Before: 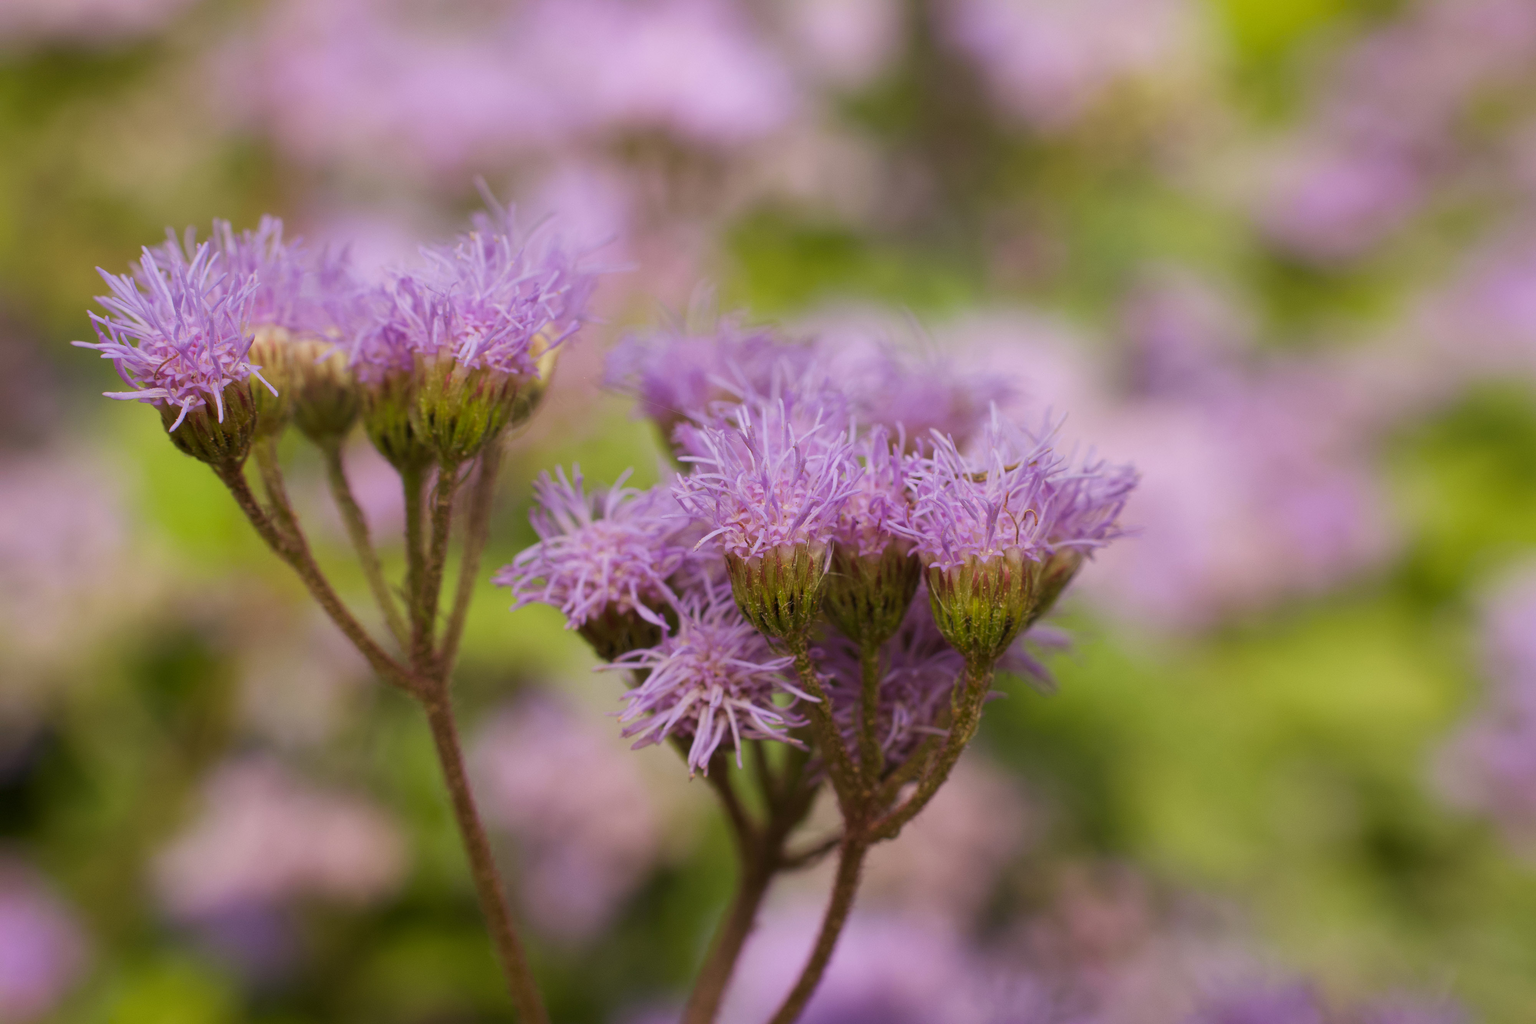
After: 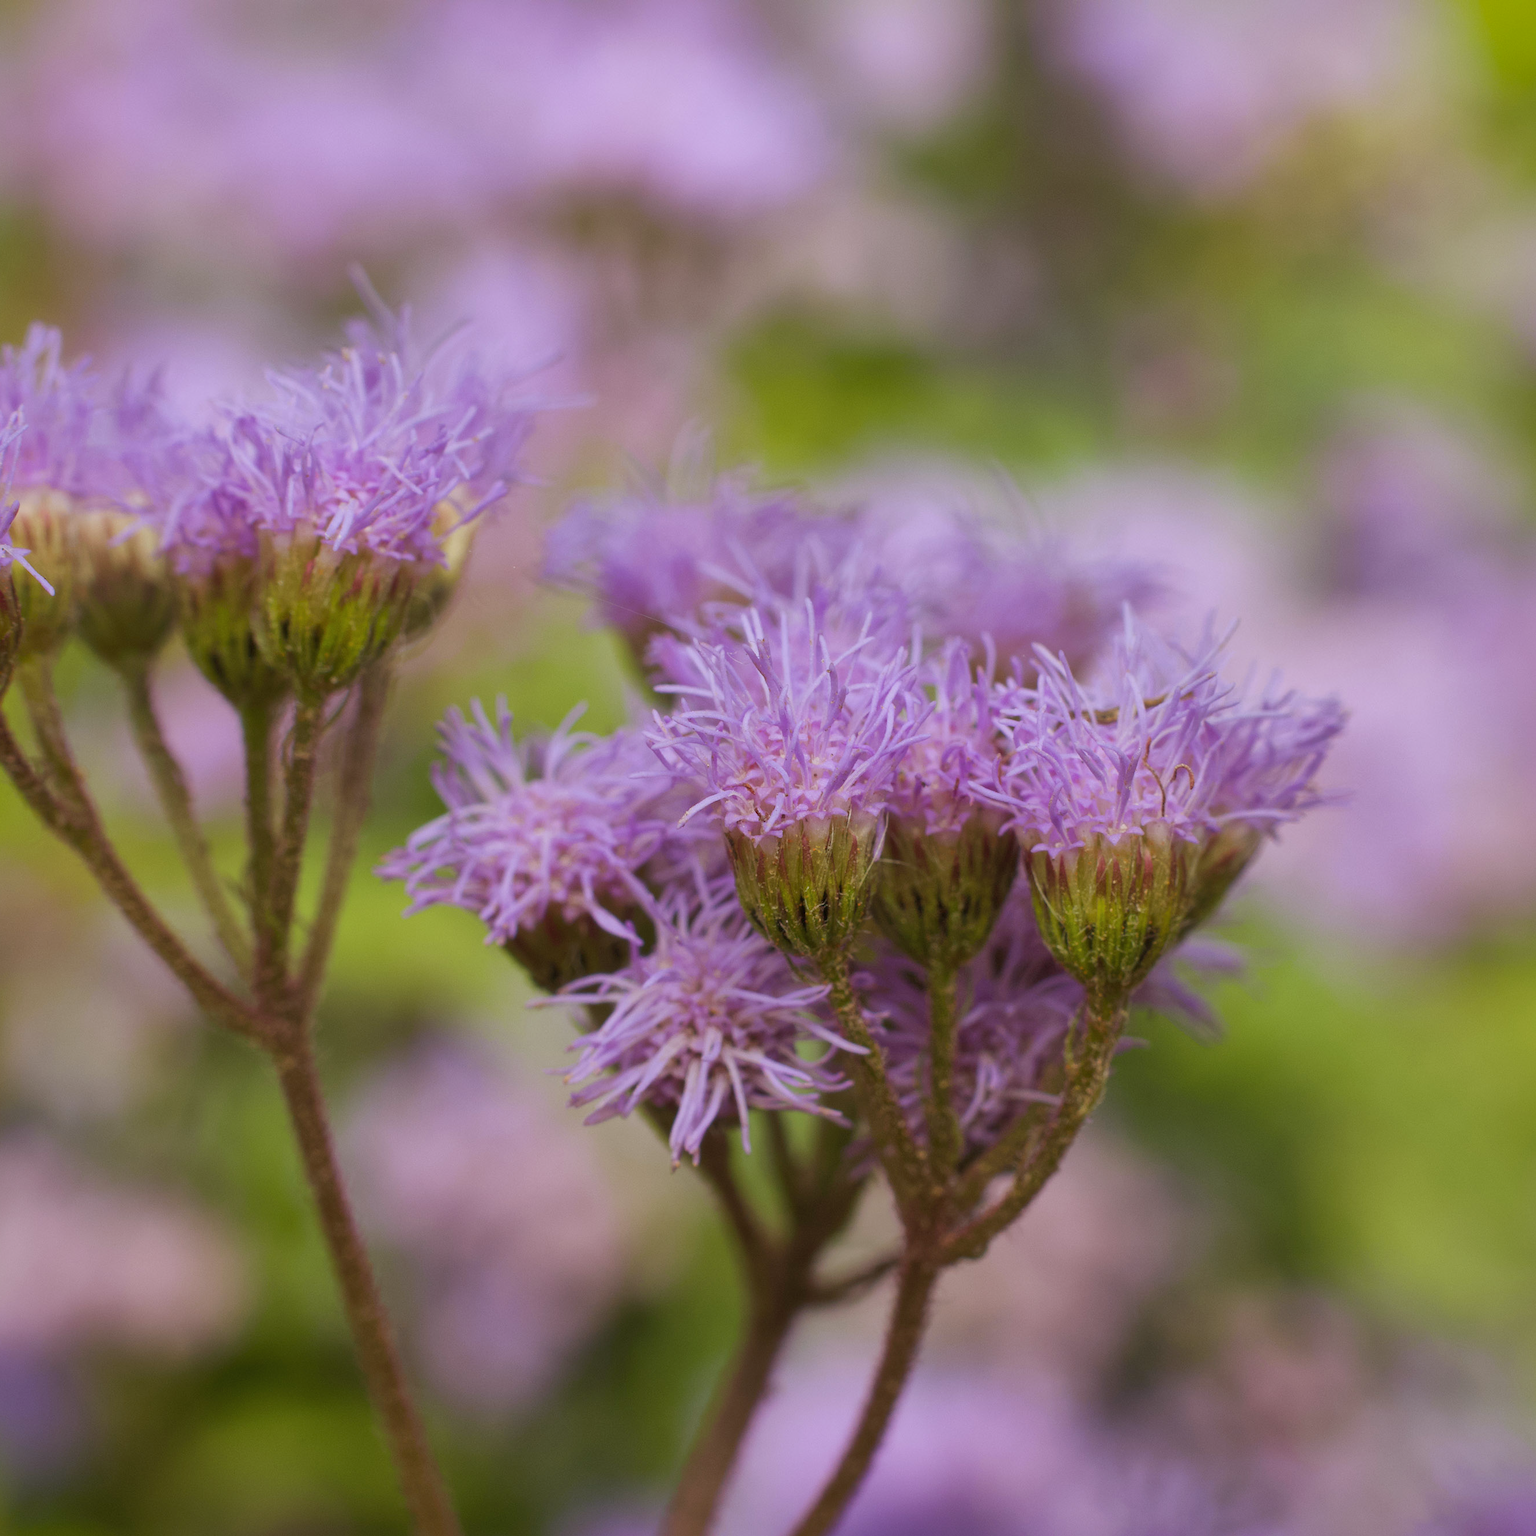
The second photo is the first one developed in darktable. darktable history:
crop and rotate: left 15.754%, right 17.579%
shadows and highlights: on, module defaults
white balance: red 0.967, blue 1.049
